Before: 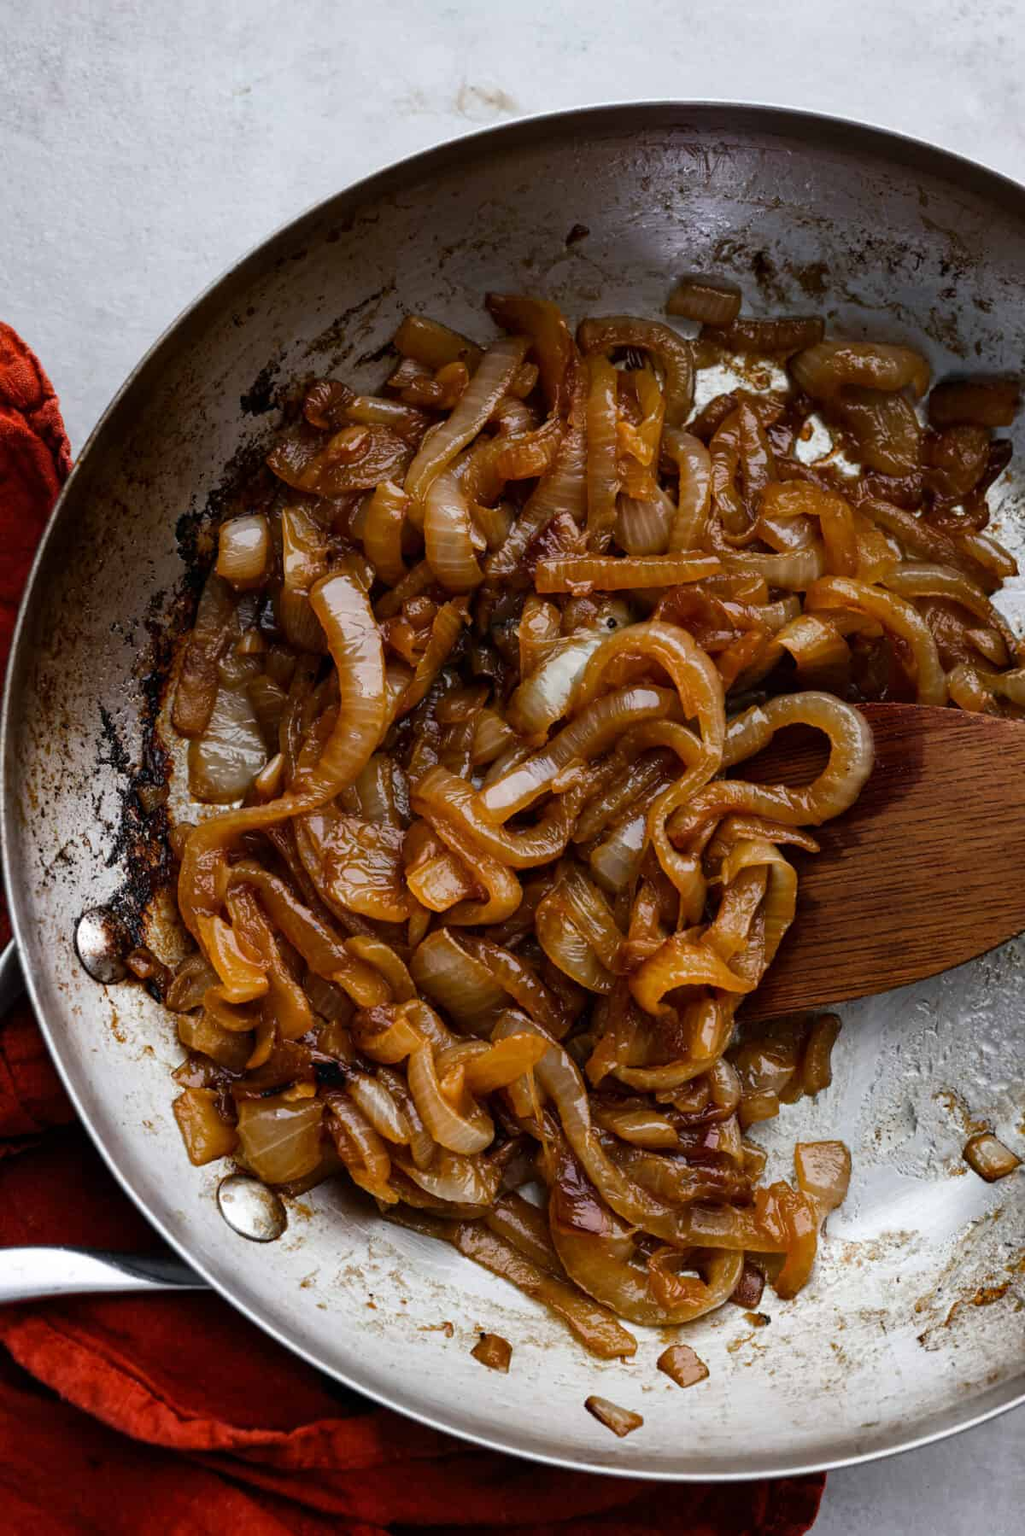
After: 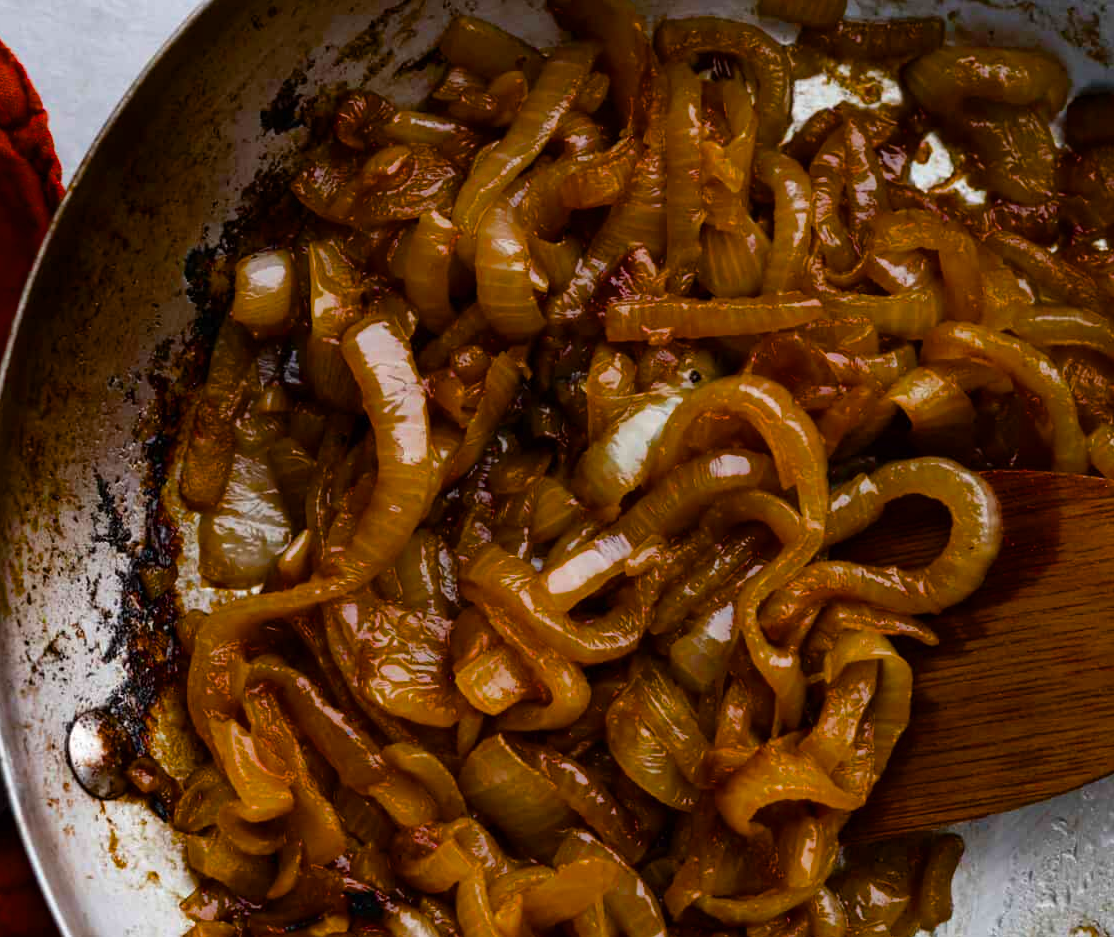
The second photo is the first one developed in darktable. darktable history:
color balance rgb: linear chroma grading › global chroma 15.12%, perceptual saturation grading › global saturation 31.186%, saturation formula JzAzBz (2021)
crop: left 1.778%, top 19.641%, right 5.334%, bottom 28.24%
